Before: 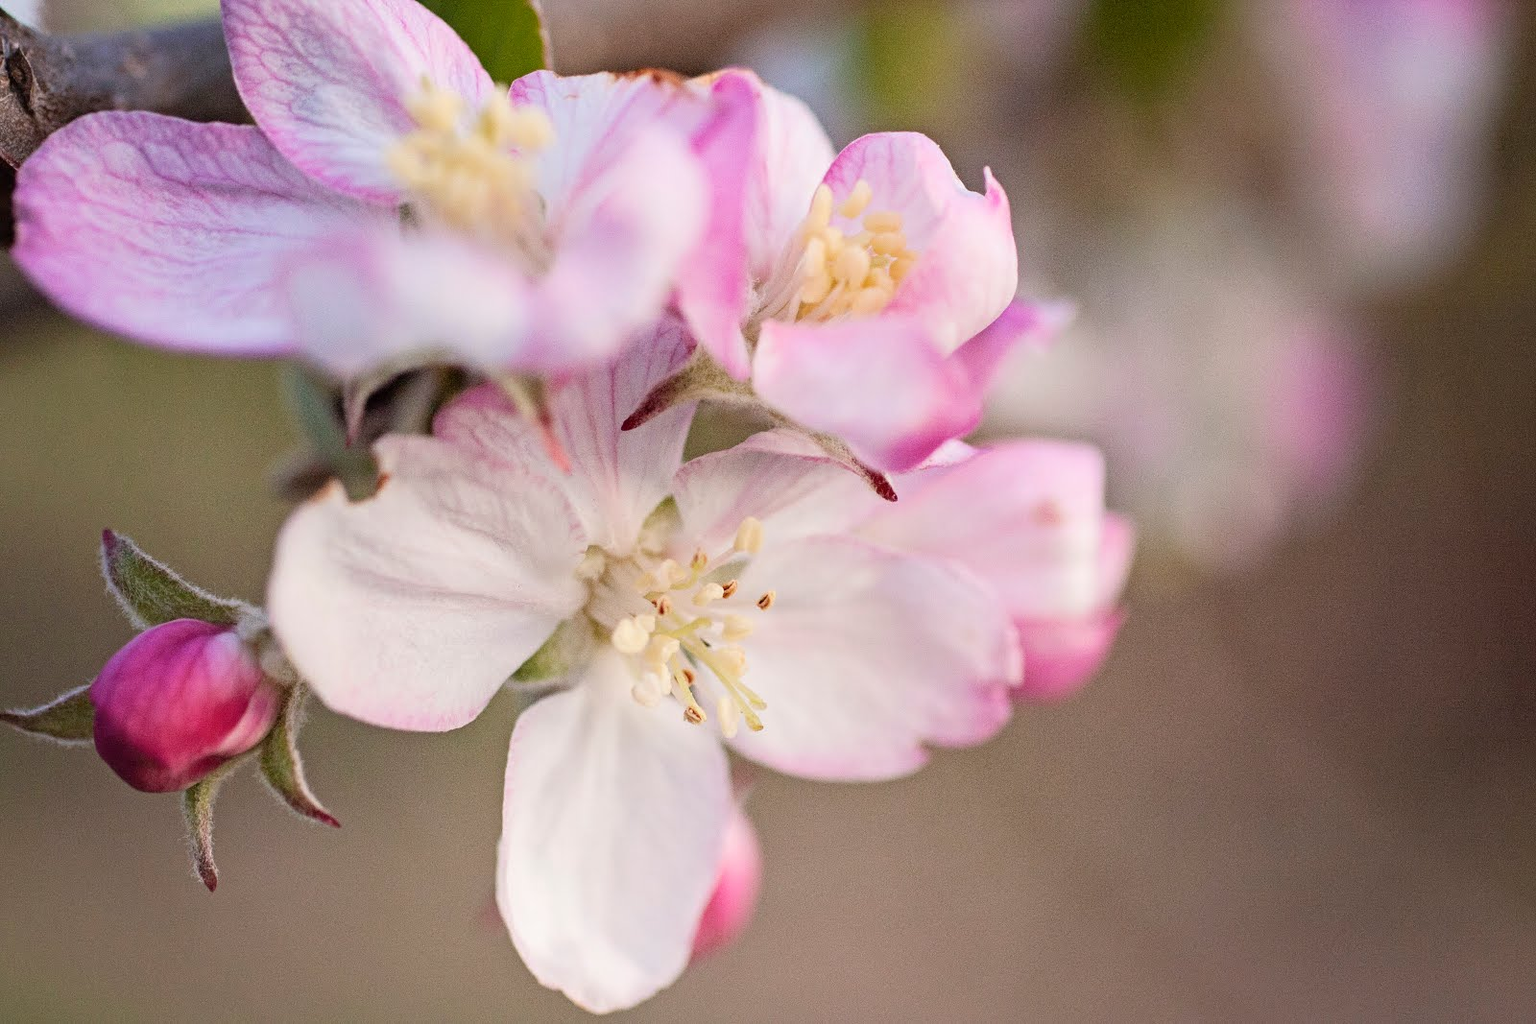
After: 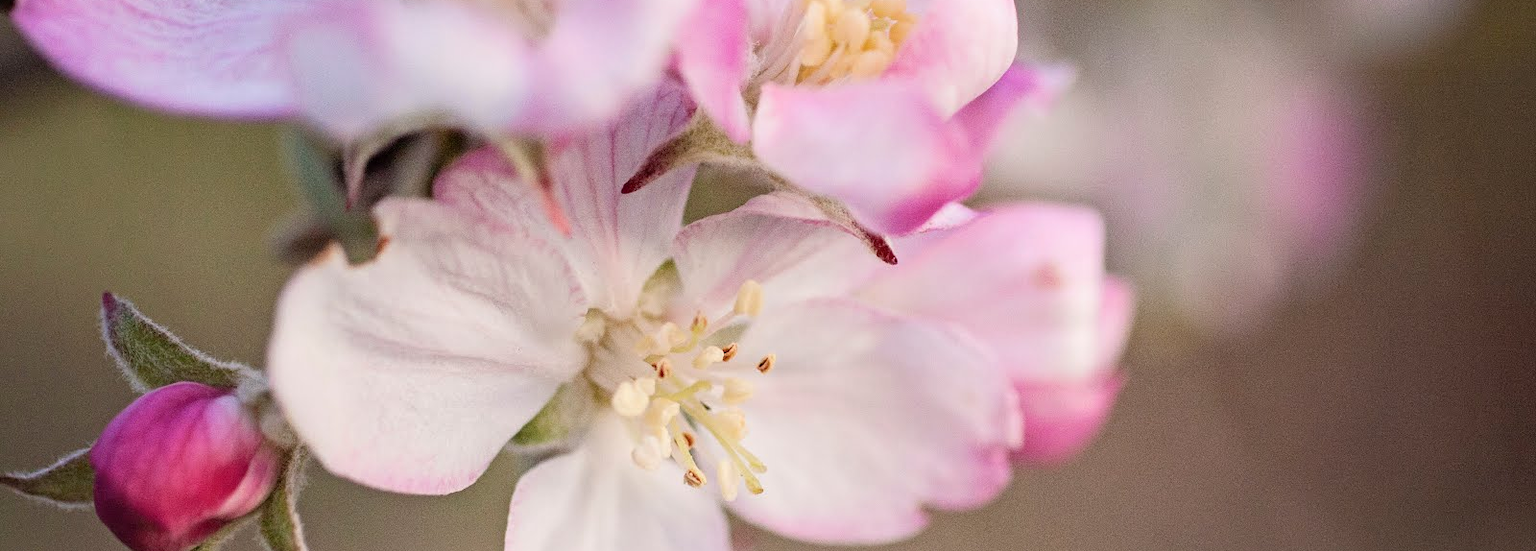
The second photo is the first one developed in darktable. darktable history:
crop and rotate: top 23.19%, bottom 22.966%
